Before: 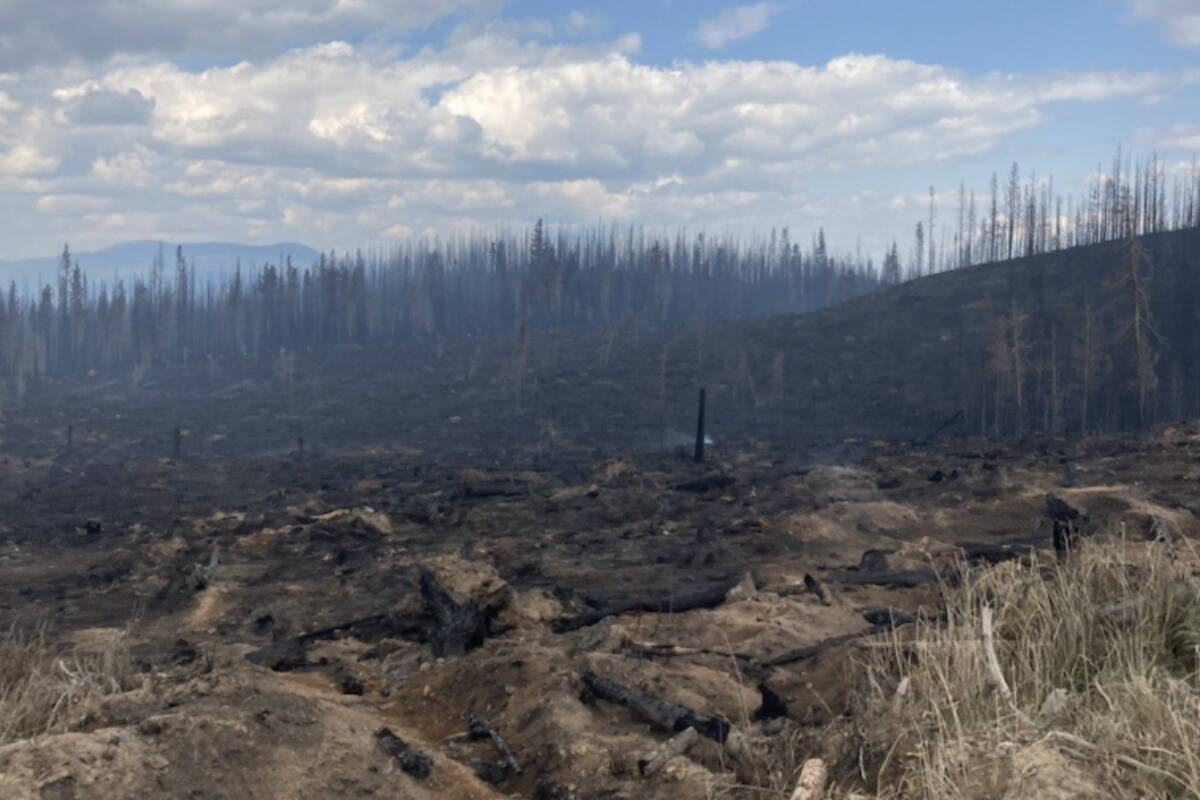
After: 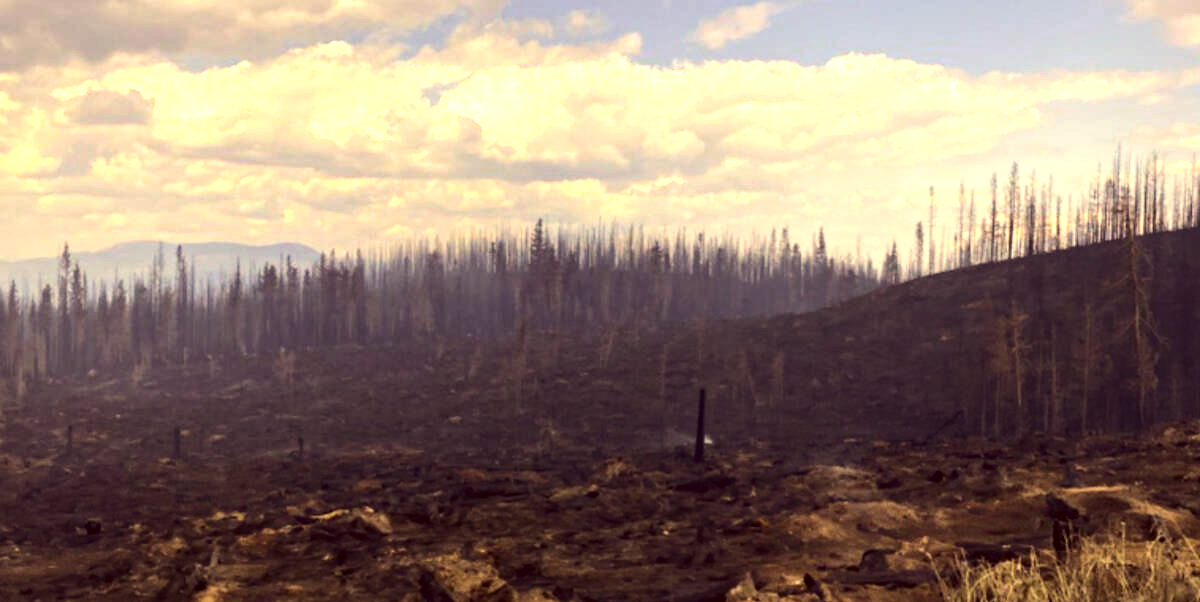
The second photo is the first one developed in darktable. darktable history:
color correction: highlights a* 9.66, highlights b* 39.45, shadows a* 13.97, shadows b* 3.29
crop: bottom 24.671%
tone equalizer: -8 EV -1.11 EV, -7 EV -1 EV, -6 EV -0.854 EV, -5 EV -0.548 EV, -3 EV 0.558 EV, -2 EV 0.857 EV, -1 EV 0.992 EV, +0 EV 1.06 EV, edges refinement/feathering 500, mask exposure compensation -1.57 EV, preserve details no
haze removal: compatibility mode true, adaptive false
